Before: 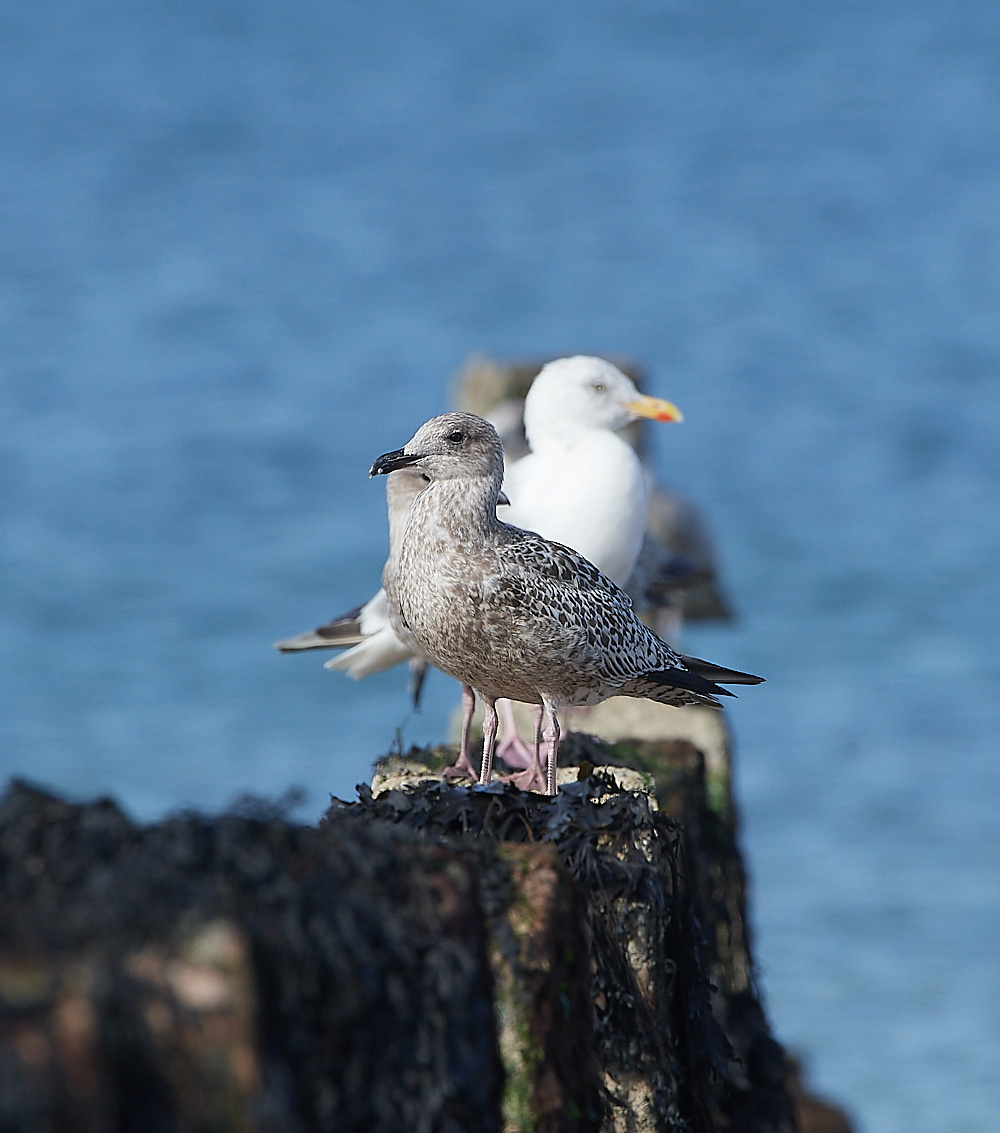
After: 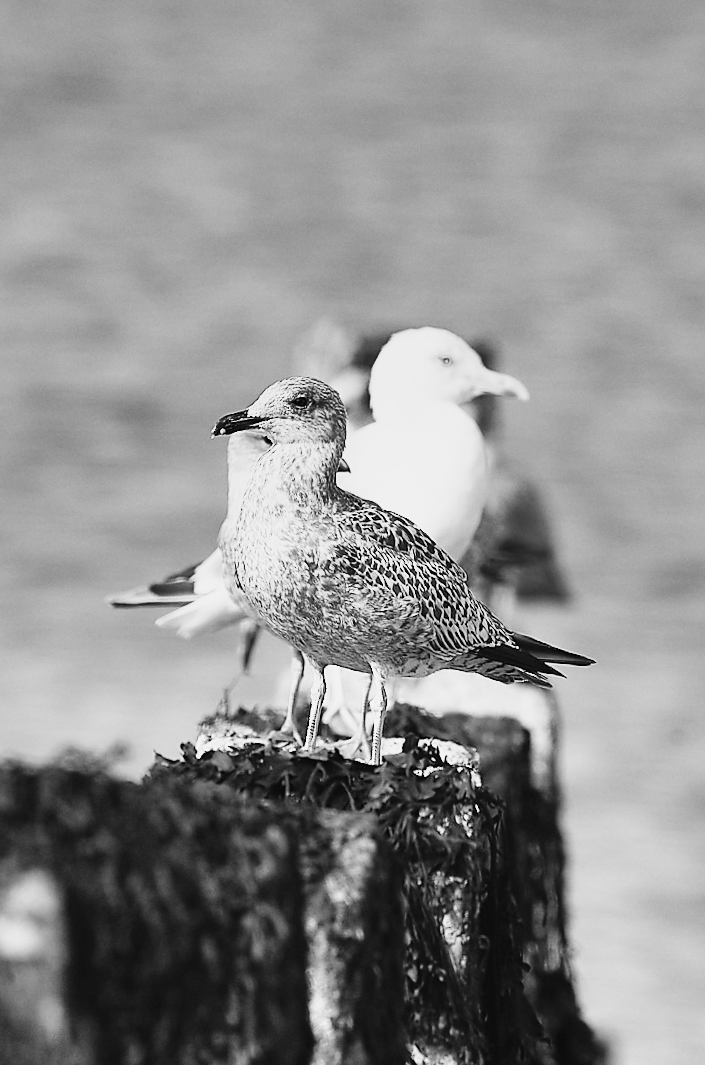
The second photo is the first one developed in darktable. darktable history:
sigmoid: contrast 1.22, skew 0.65
color zones: curves: ch1 [(0, -0.014) (0.143, -0.013) (0.286, -0.013) (0.429, -0.016) (0.571, -0.019) (0.714, -0.015) (0.857, 0.002) (1, -0.014)]
exposure: exposure 0.785 EV, compensate highlight preservation false
crop and rotate: angle -3.27°, left 14.277%, top 0.028%, right 10.766%, bottom 0.028%
tone equalizer: -8 EV -0.417 EV, -7 EV -0.389 EV, -6 EV -0.333 EV, -5 EV -0.222 EV, -3 EV 0.222 EV, -2 EV 0.333 EV, -1 EV 0.389 EV, +0 EV 0.417 EV, edges refinement/feathering 500, mask exposure compensation -1.57 EV, preserve details no
tone curve: curves: ch0 [(0, 0.013) (0.137, 0.121) (0.326, 0.386) (0.489, 0.573) (0.663, 0.749) (0.854, 0.897) (1, 0.974)]; ch1 [(0, 0) (0.366, 0.367) (0.475, 0.453) (0.494, 0.493) (0.504, 0.497) (0.544, 0.579) (0.562, 0.619) (0.622, 0.694) (1, 1)]; ch2 [(0, 0) (0.333, 0.346) (0.375, 0.375) (0.424, 0.43) (0.476, 0.492) (0.502, 0.503) (0.533, 0.541) (0.572, 0.615) (0.605, 0.656) (0.641, 0.709) (1, 1)], color space Lab, independent channels, preserve colors none
shadows and highlights: radius 100.41, shadows 50.55, highlights -64.36, highlights color adjustment 49.82%, soften with gaussian
